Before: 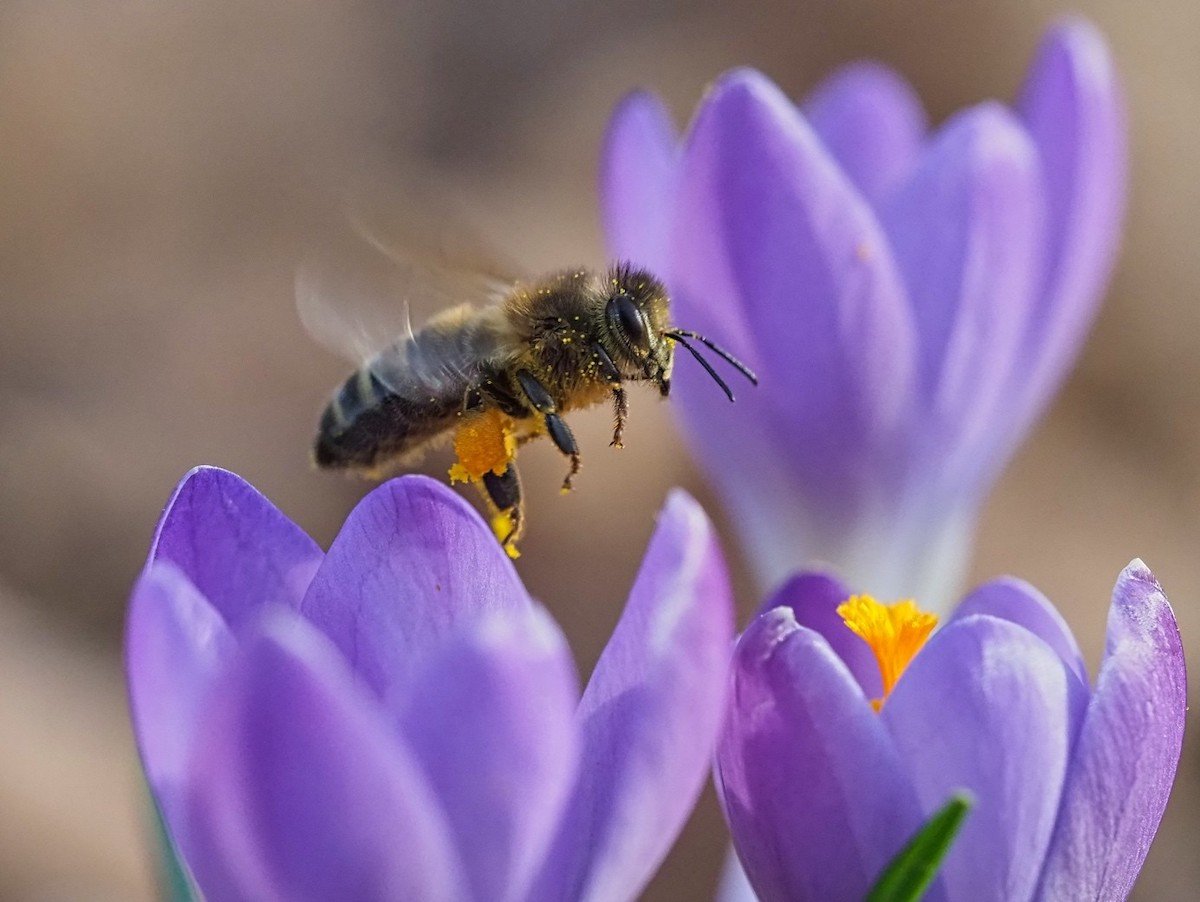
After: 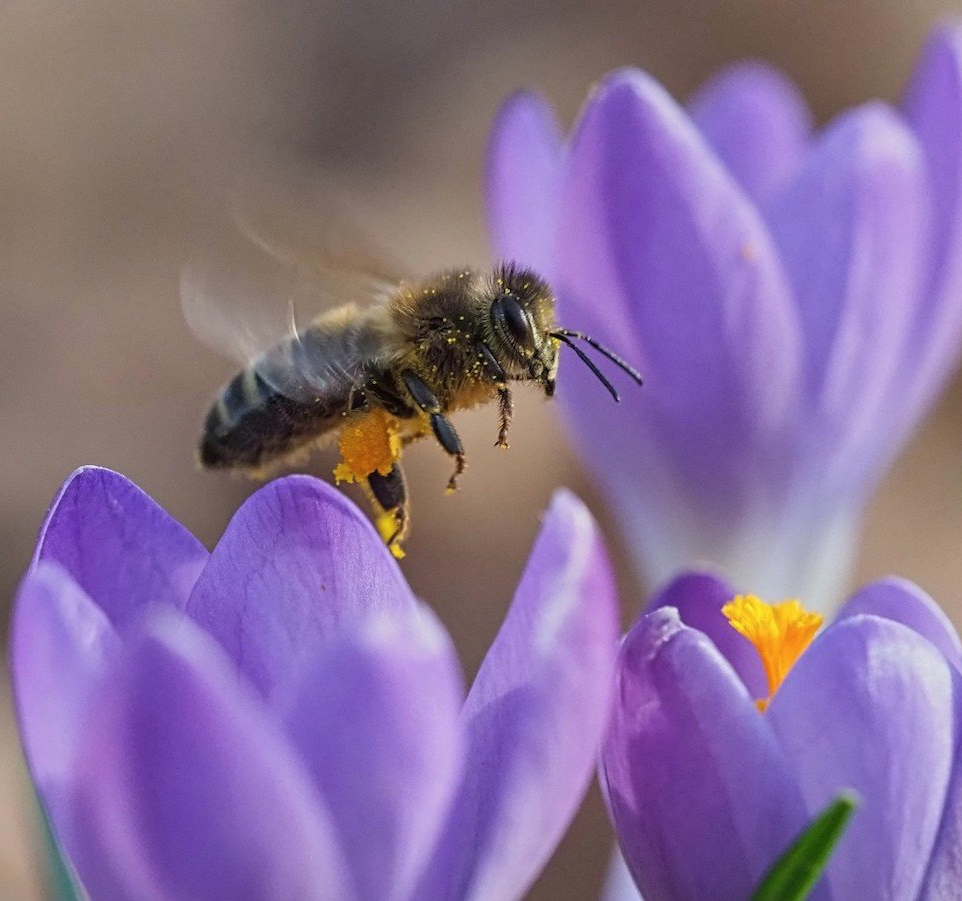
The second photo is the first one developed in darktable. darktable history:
crop and rotate: left 9.597%, right 10.195%
contrast brightness saturation: saturation -0.05
